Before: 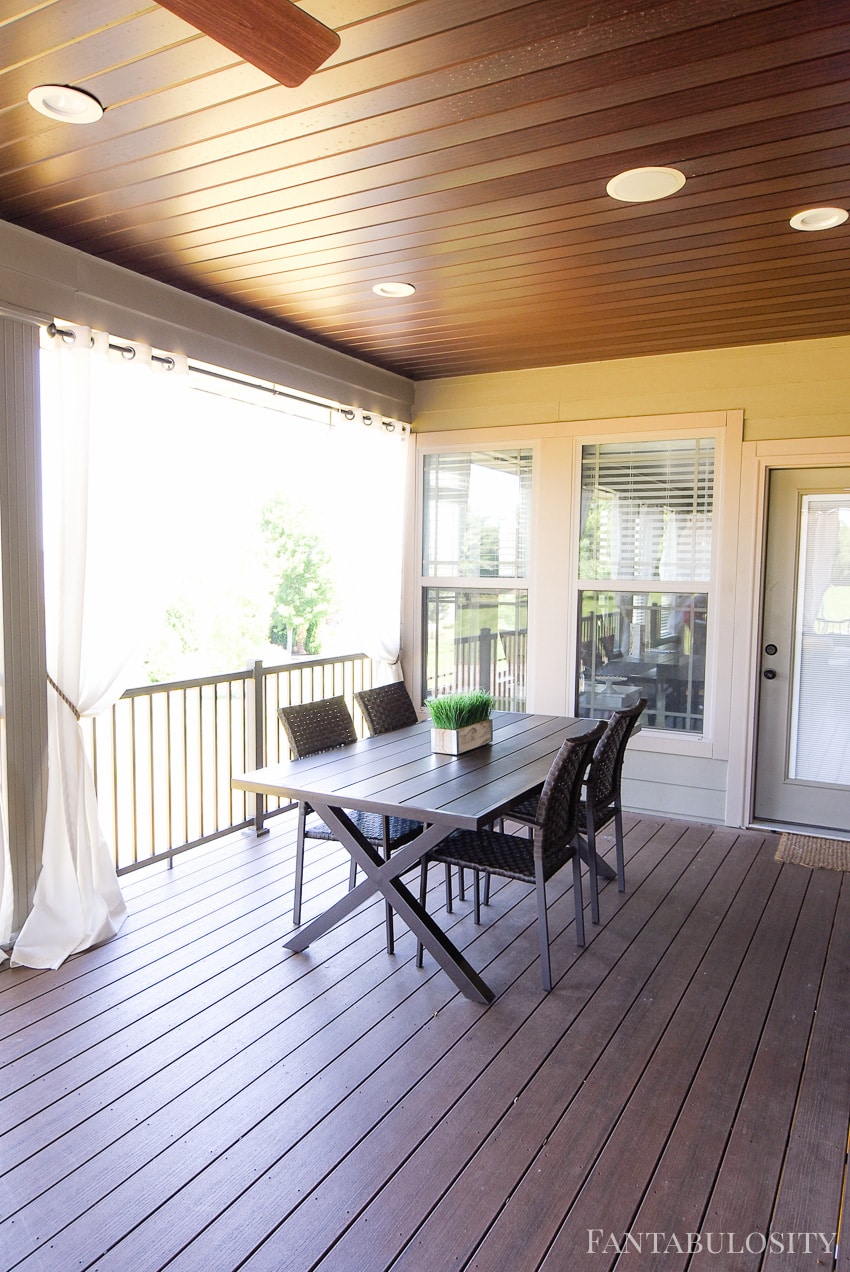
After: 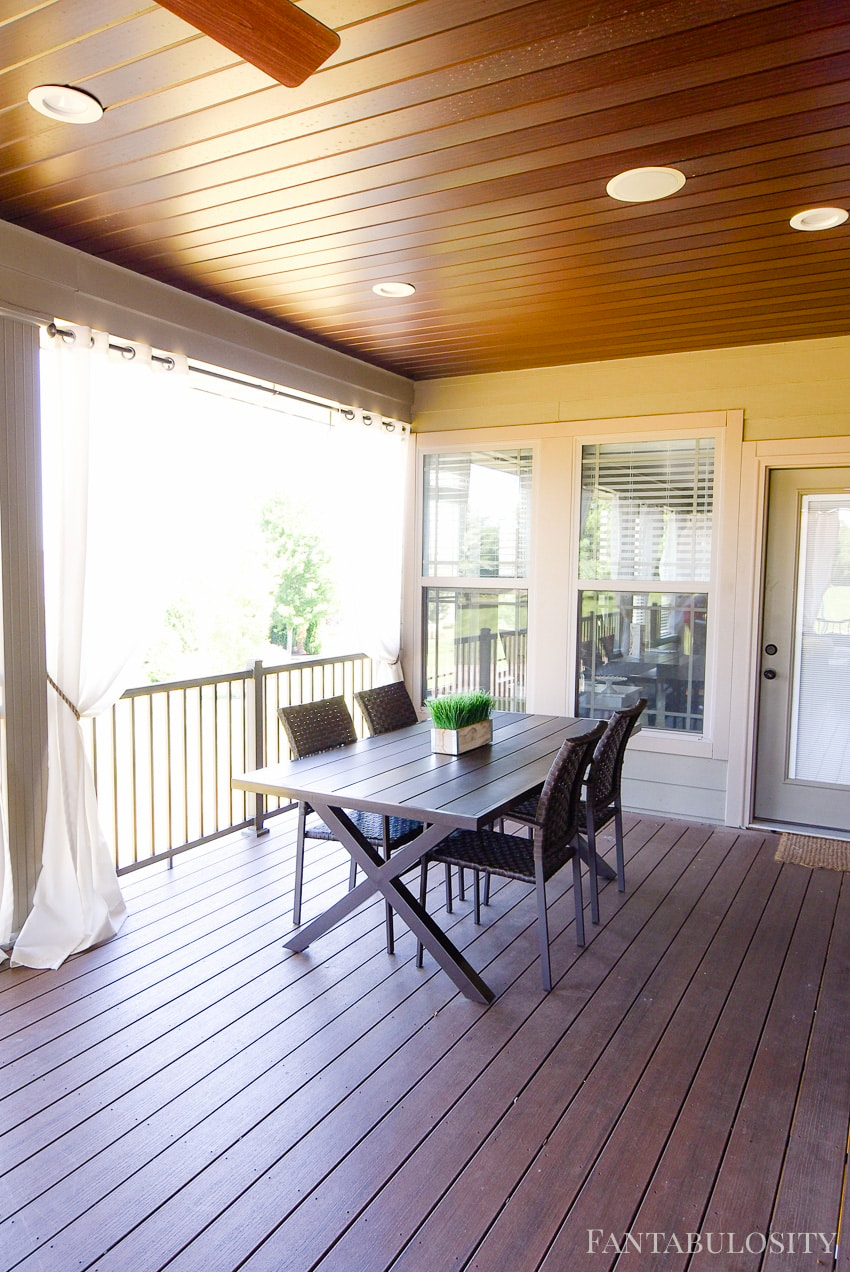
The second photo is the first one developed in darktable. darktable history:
color balance rgb: perceptual saturation grading › global saturation 20%, perceptual saturation grading › highlights -25.642%, perceptual saturation grading › shadows 50.065%
